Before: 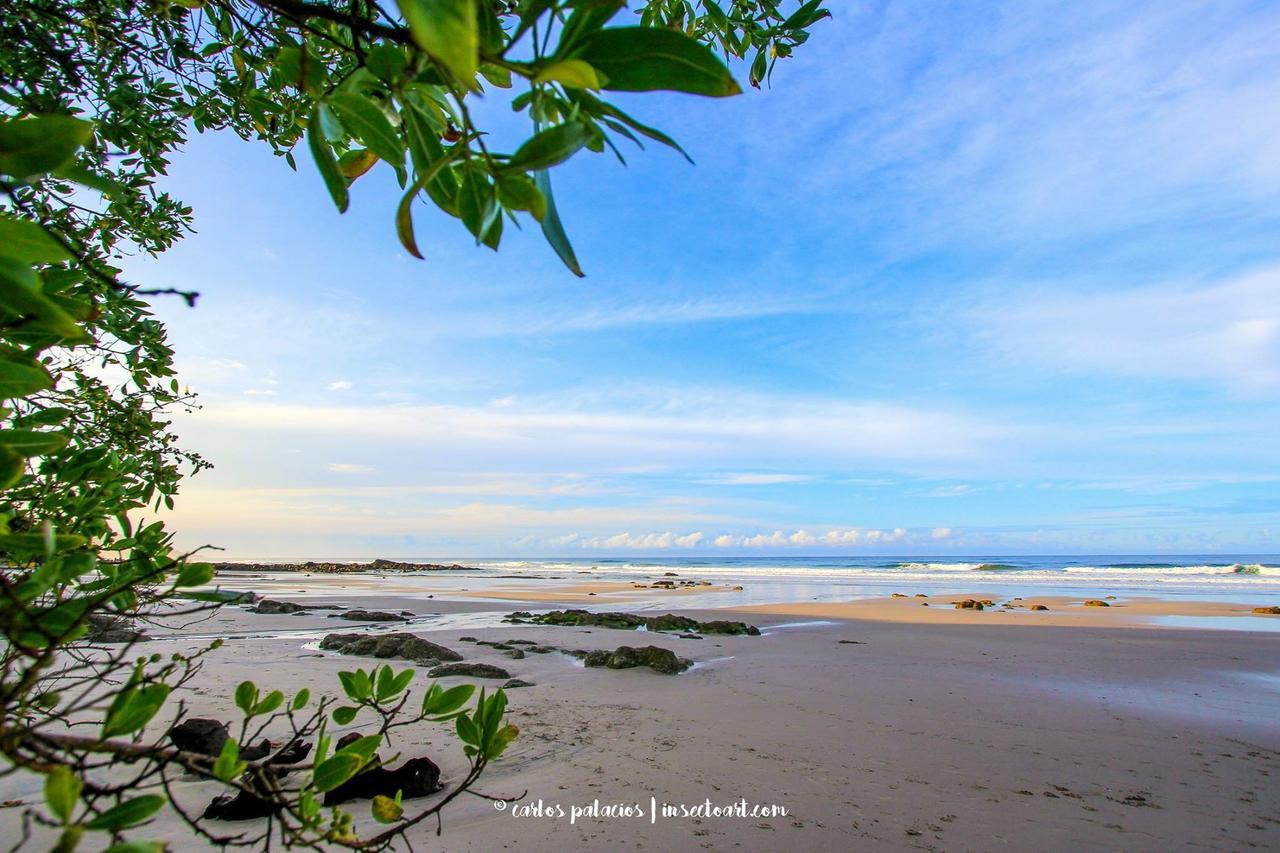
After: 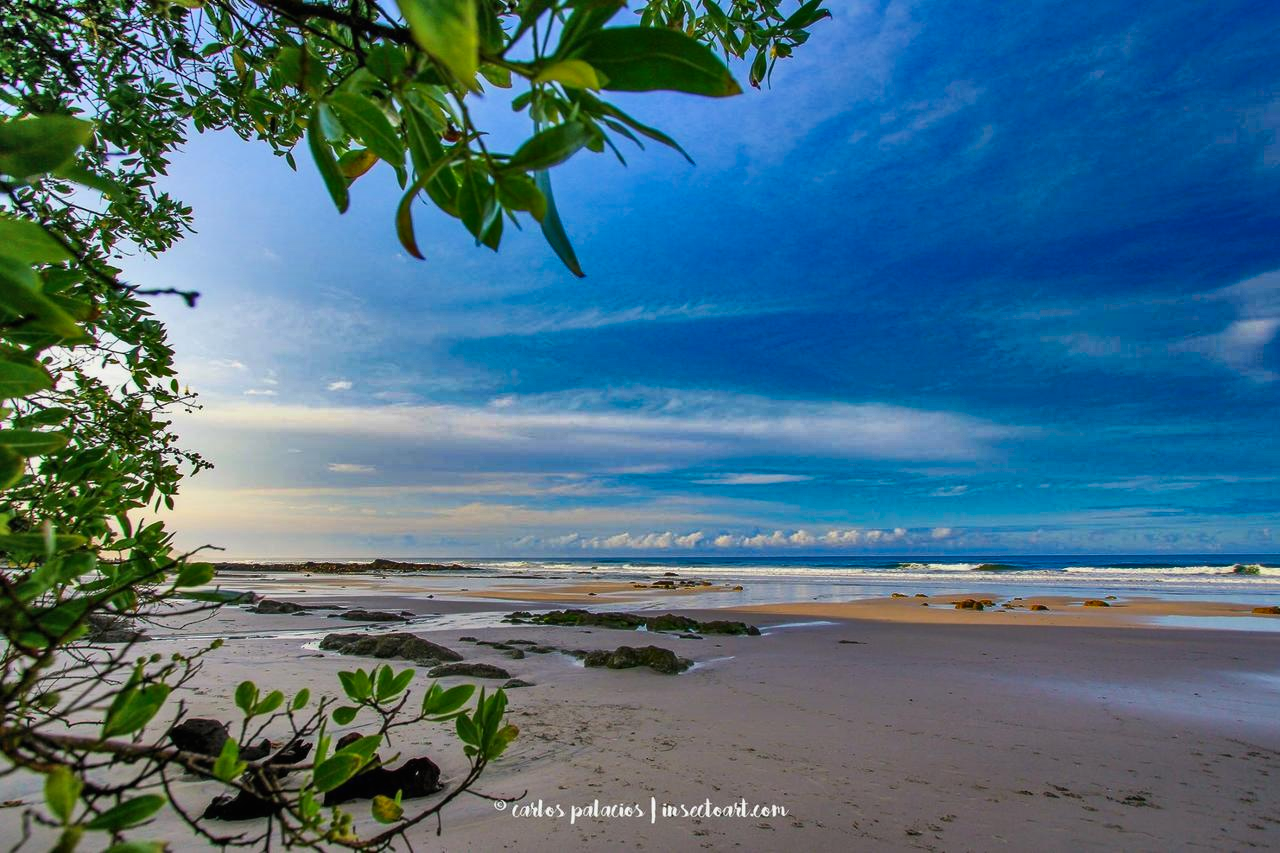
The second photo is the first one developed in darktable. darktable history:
tone curve: curves: ch0 [(0, 0) (0.584, 0.595) (1, 1)]
levels: levels [0, 0.514, 1] | blend: blend mode normal, opacity 100%; mask: parametric mask | parametric mask flag set but no channel active
contrast brightness saturation: contrast -0.02, brightness -0.01, saturation 0.03 | blend: blend mode normal, opacity 82%; mask: uniform (no mask)
shadows and highlights: radius 123.98, shadows 100, white point adjustment -3, highlights -100, highlights color adjustment 89.84%, soften with gaussian
